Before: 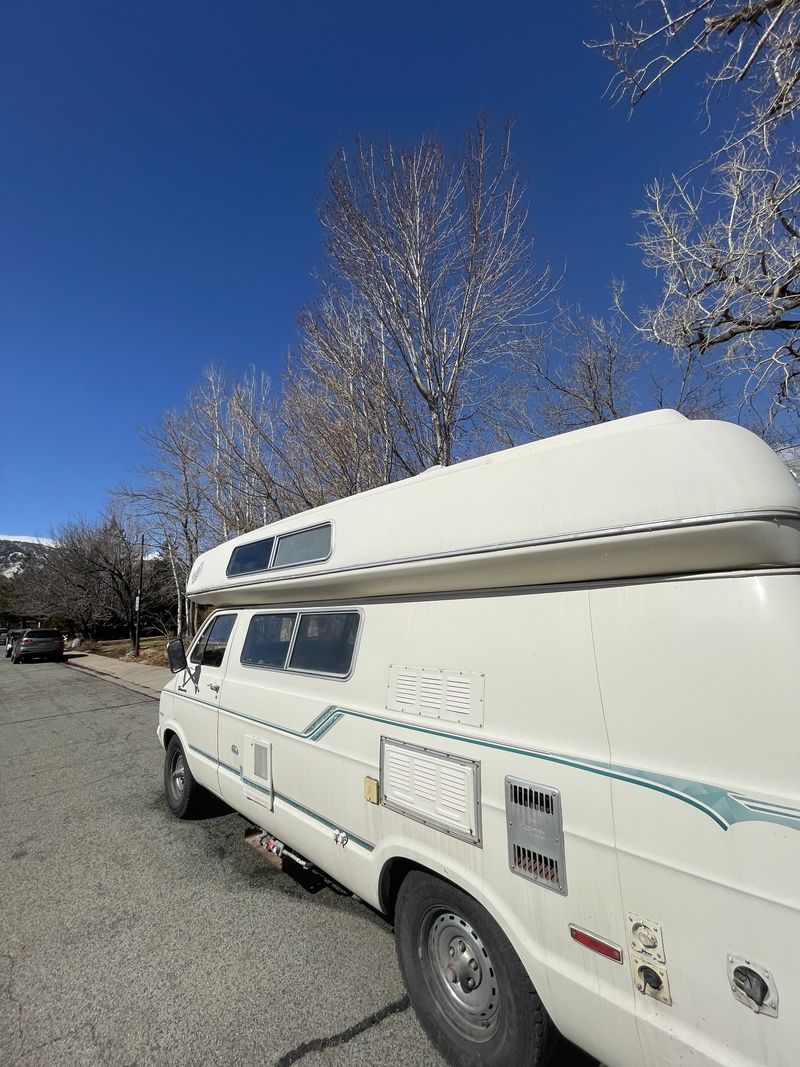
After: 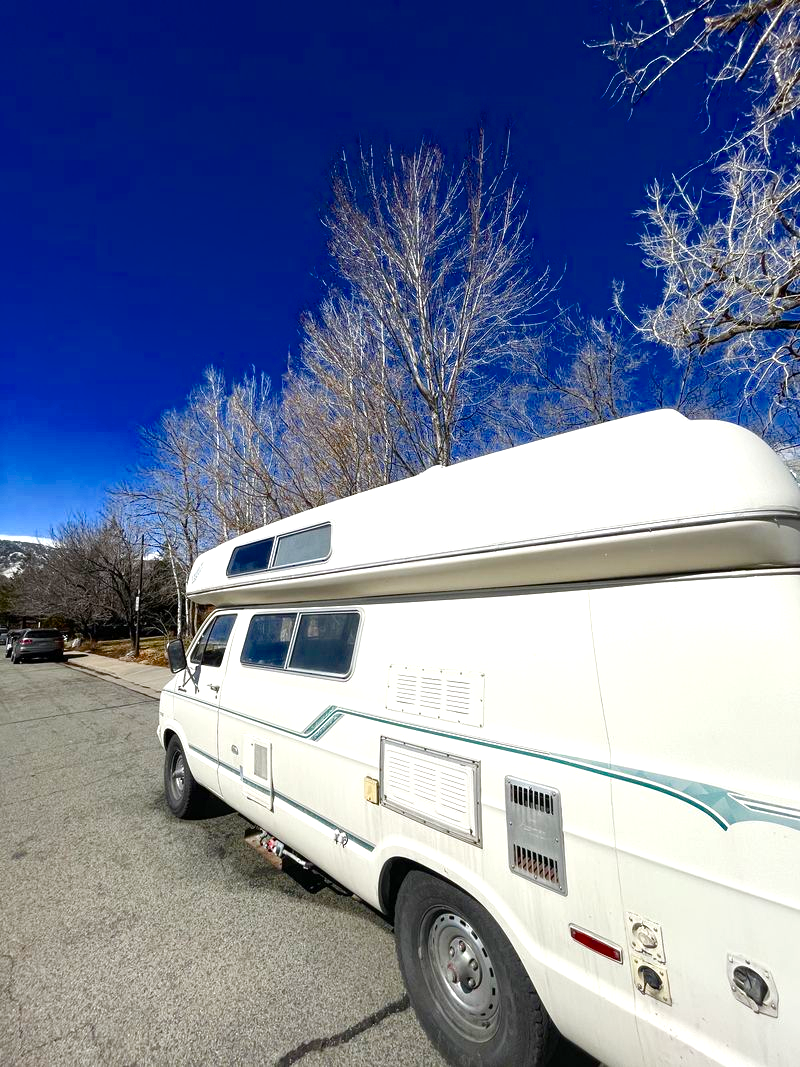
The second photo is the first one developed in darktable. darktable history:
color balance rgb: perceptual saturation grading › global saturation 24.595%, perceptual saturation grading › highlights -50.845%, perceptual saturation grading › mid-tones 19.064%, perceptual saturation grading › shadows 61.481%, perceptual brilliance grading › global brilliance 30.301%, saturation formula JzAzBz (2021)
